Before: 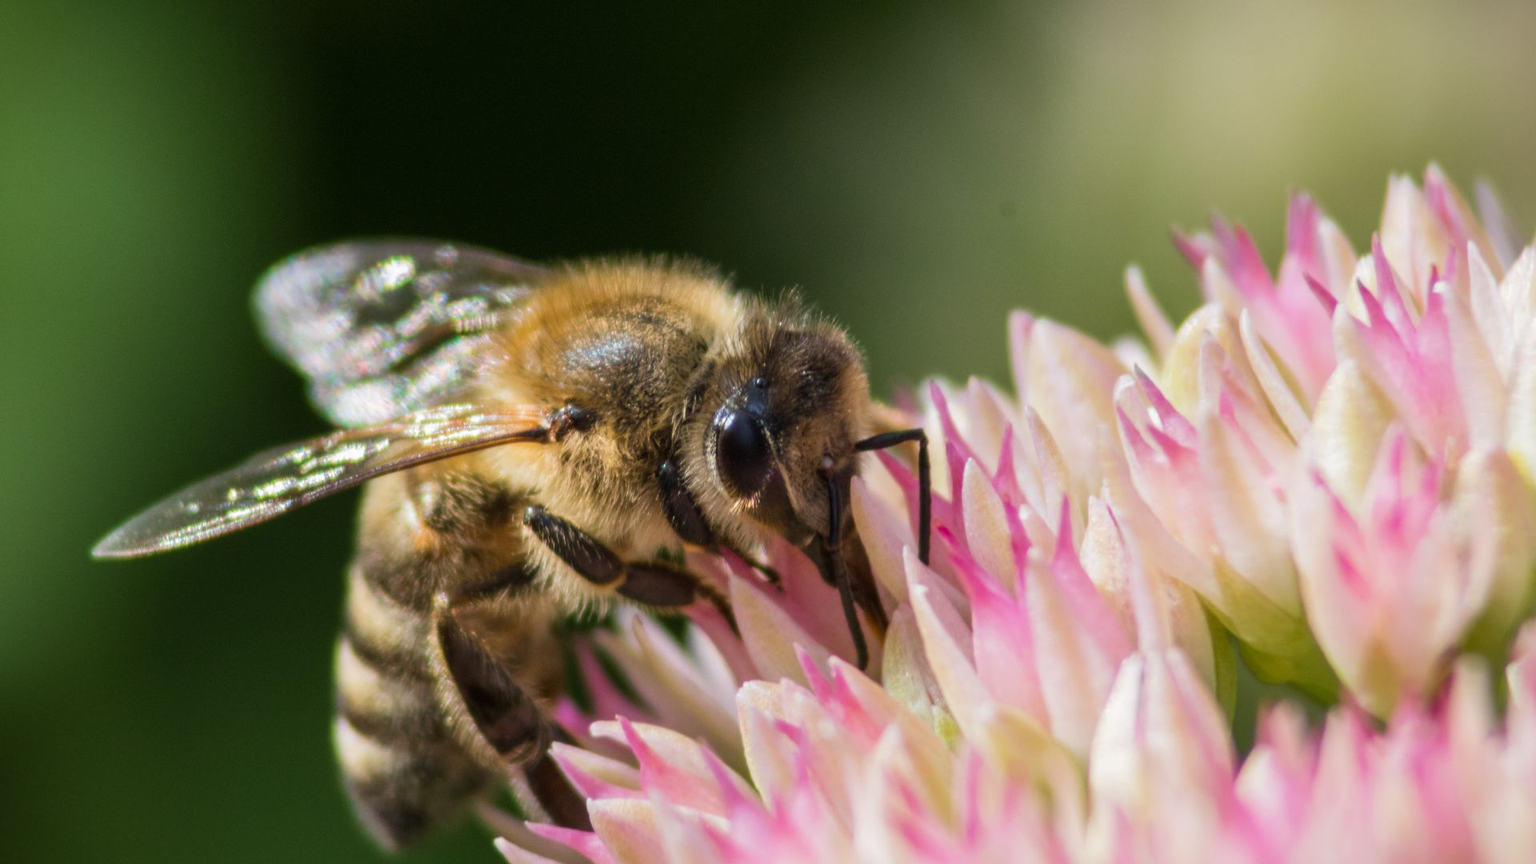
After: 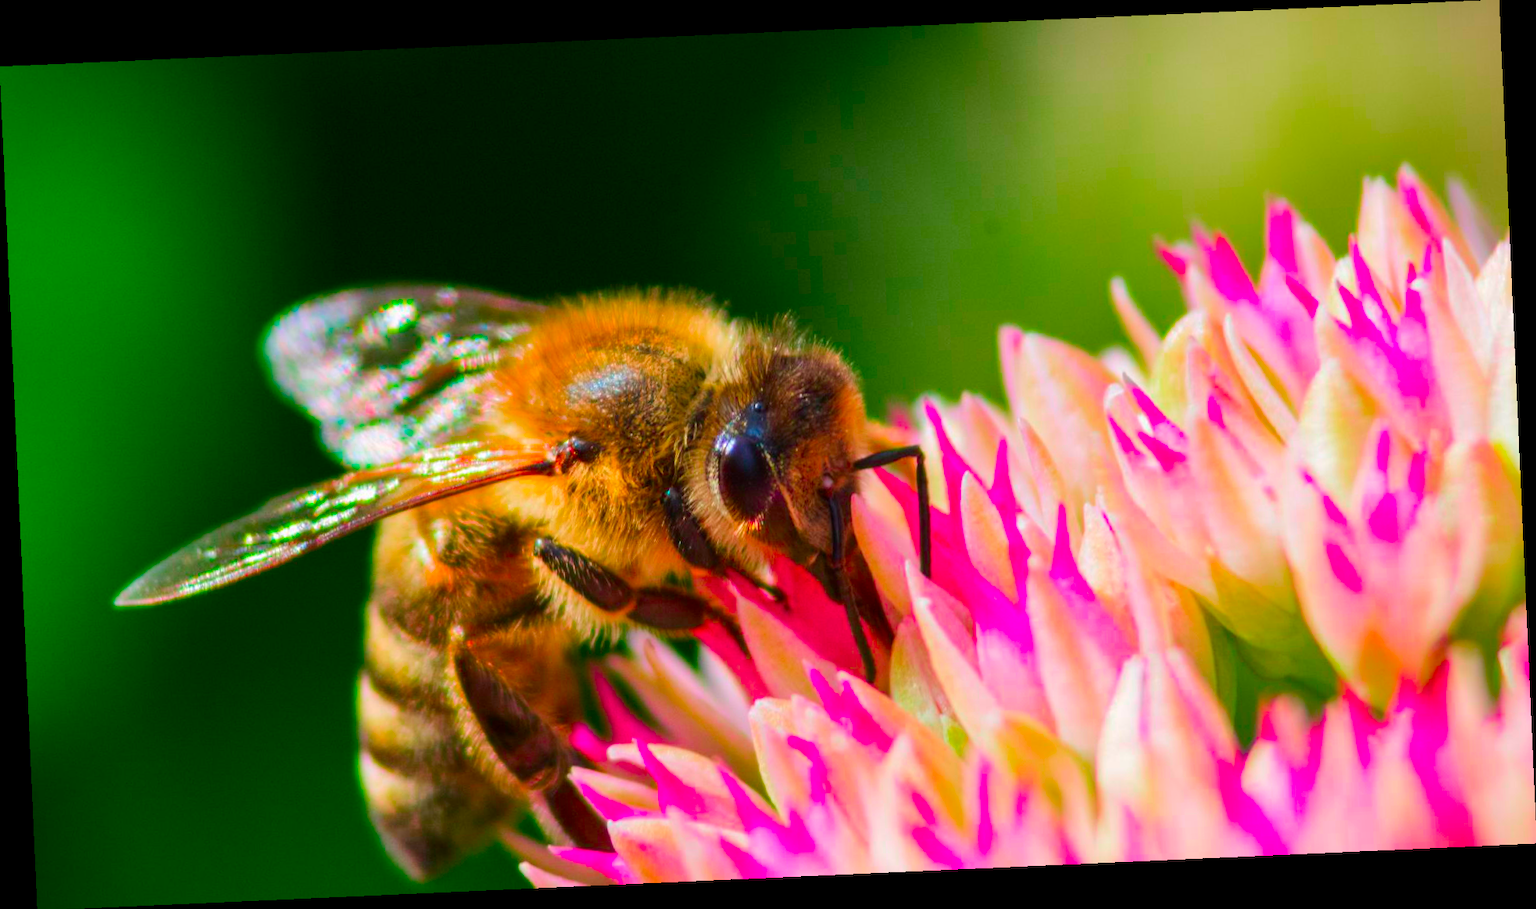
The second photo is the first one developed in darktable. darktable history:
contrast brightness saturation: brightness -0.02, saturation 0.35
rotate and perspective: rotation -2.56°, automatic cropping off
color balance rgb: perceptual saturation grading › global saturation 25%, perceptual brilliance grading › mid-tones 10%, perceptual brilliance grading › shadows 15%, global vibrance 20%
color contrast: green-magenta contrast 1.73, blue-yellow contrast 1.15
